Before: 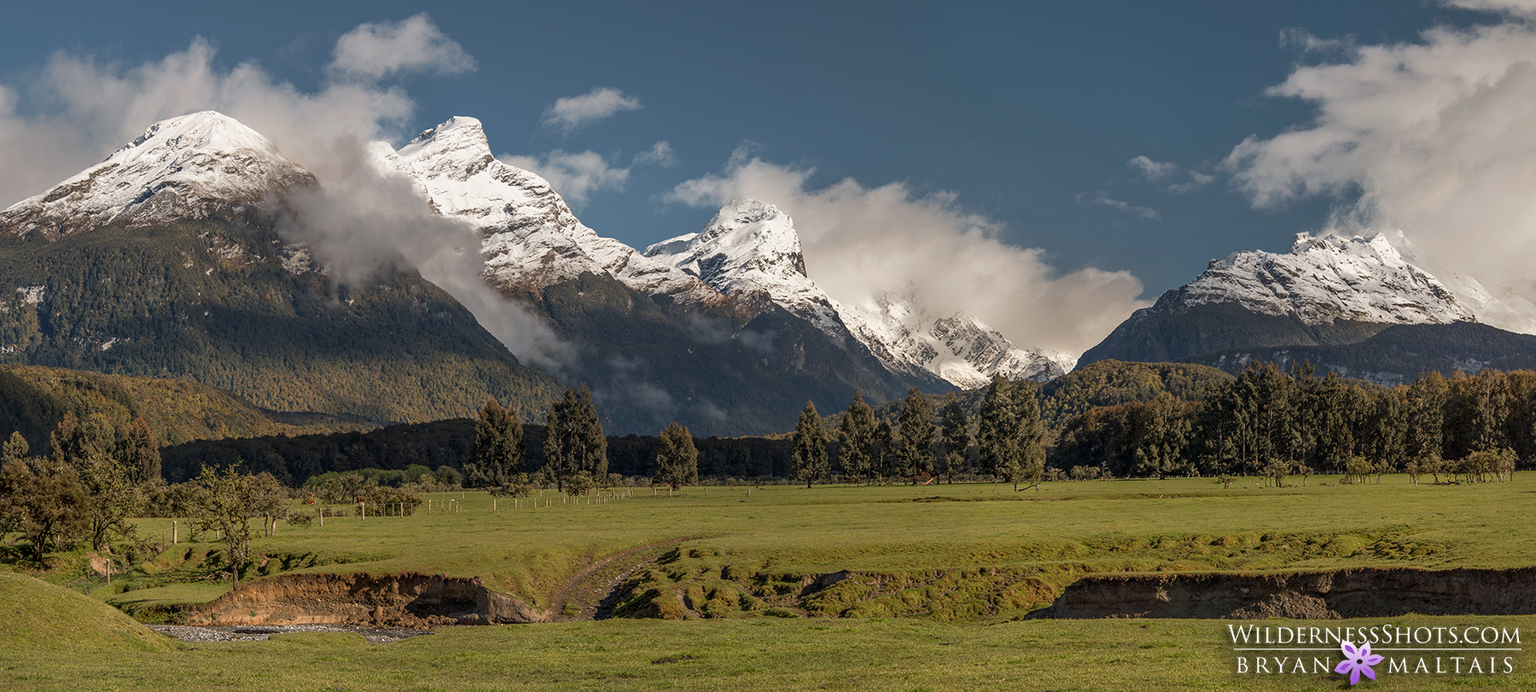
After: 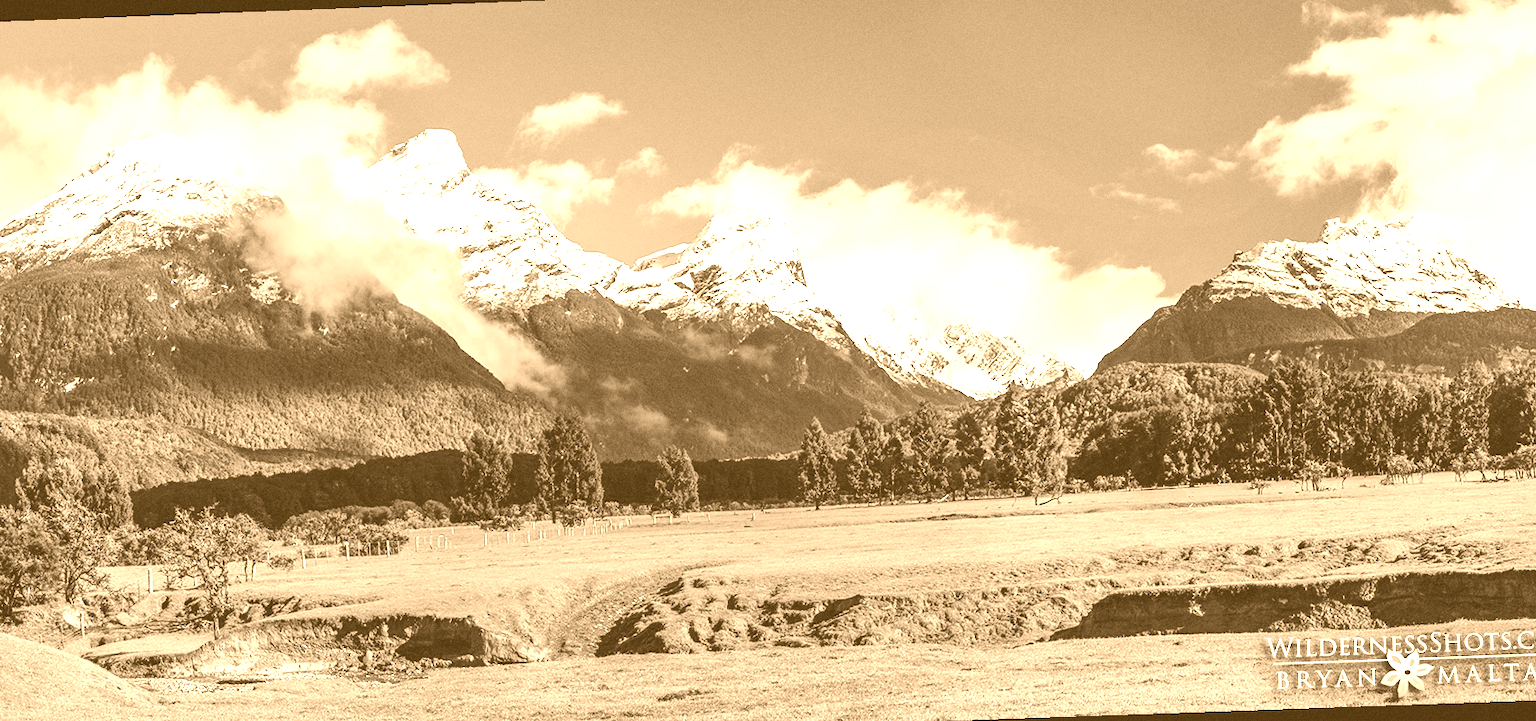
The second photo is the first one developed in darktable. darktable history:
tone equalizer: on, module defaults
rotate and perspective: rotation -2.12°, lens shift (vertical) 0.009, lens shift (horizontal) -0.008, automatic cropping original format, crop left 0.036, crop right 0.964, crop top 0.05, crop bottom 0.959
grain: on, module defaults
base curve: curves: ch0 [(0, 0) (0.028, 0.03) (0.121, 0.232) (0.46, 0.748) (0.859, 0.968) (1, 1)], preserve colors none
color contrast: green-magenta contrast 0.85, blue-yellow contrast 1.25, unbound 0
shadows and highlights: shadows 37.27, highlights -28.18, soften with gaussian
contrast brightness saturation: contrast 0.15, brightness -0.01, saturation 0.1
colorize: hue 28.8°, source mix 100%
